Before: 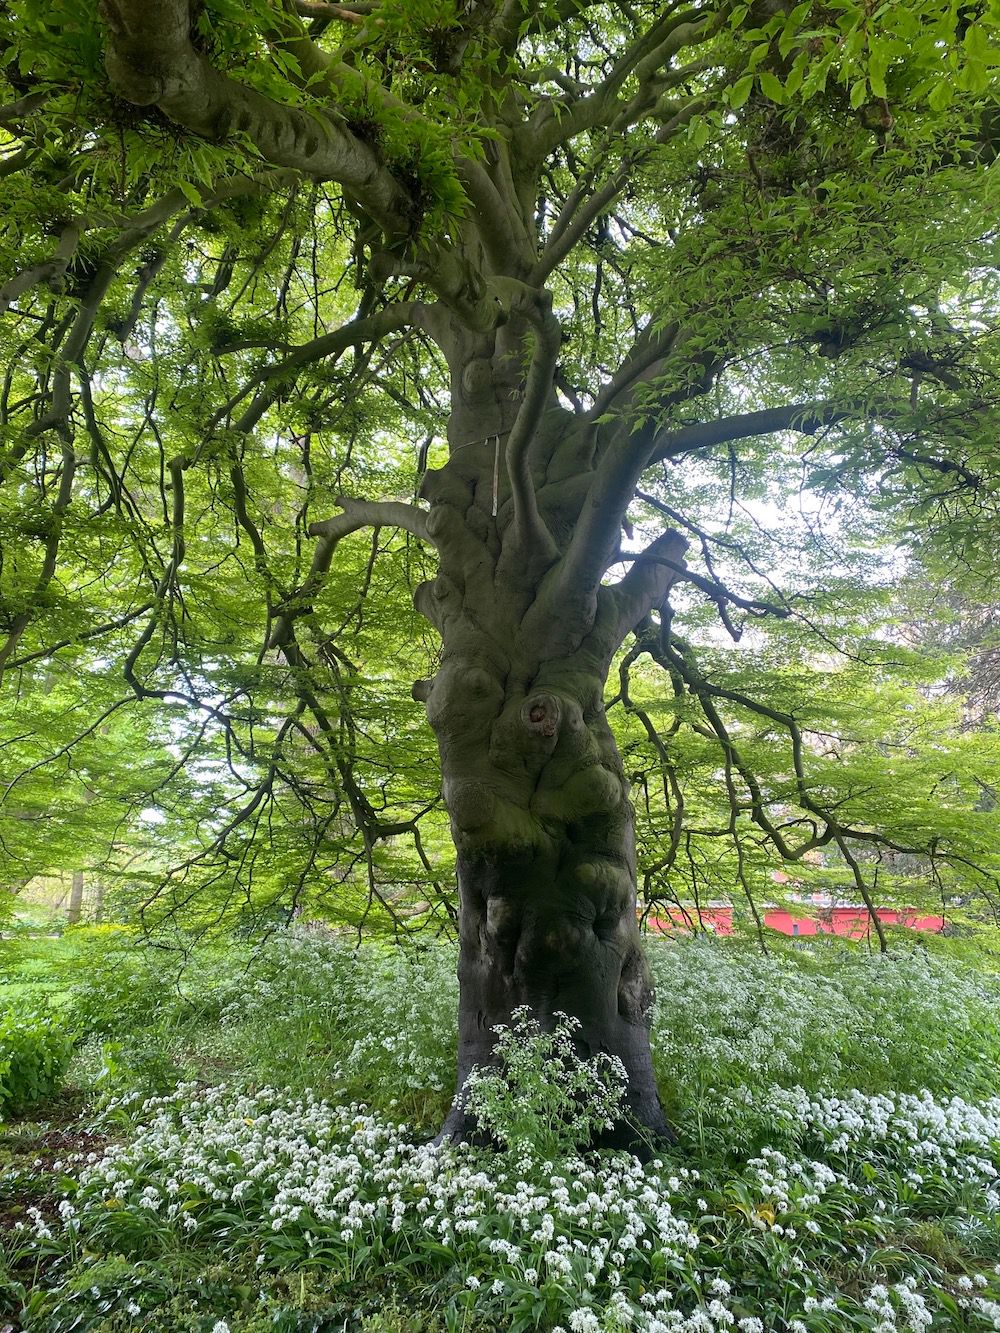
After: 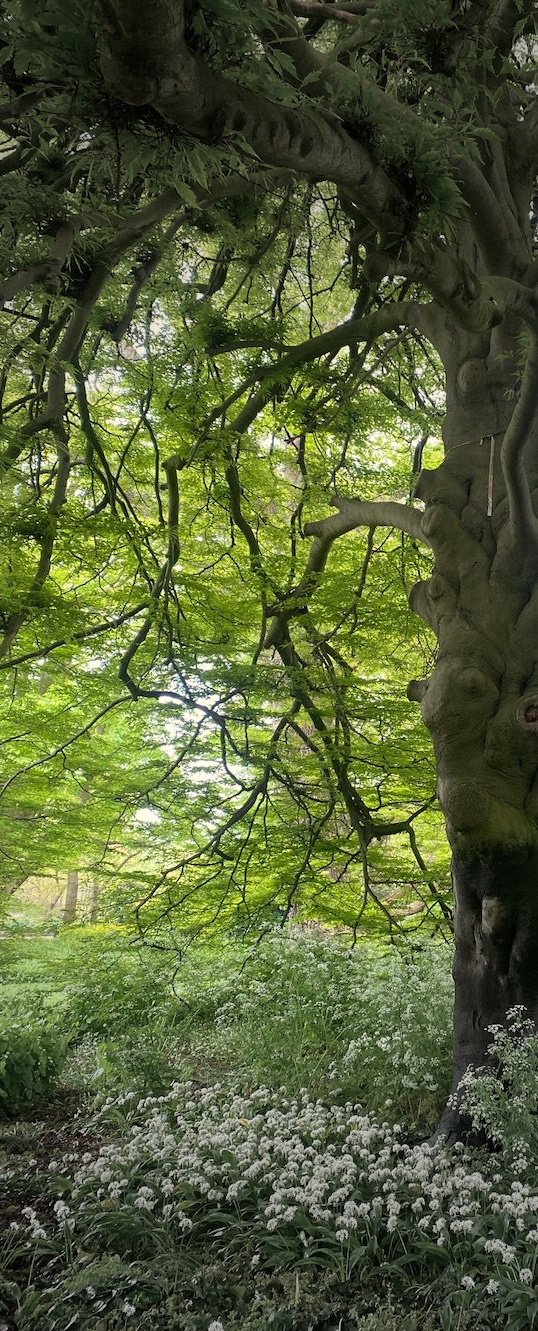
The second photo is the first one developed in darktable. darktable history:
vignetting: fall-off start 40%, fall-off radius 40%
white balance: red 1.045, blue 0.932
crop: left 0.587%, right 45.588%, bottom 0.086%
